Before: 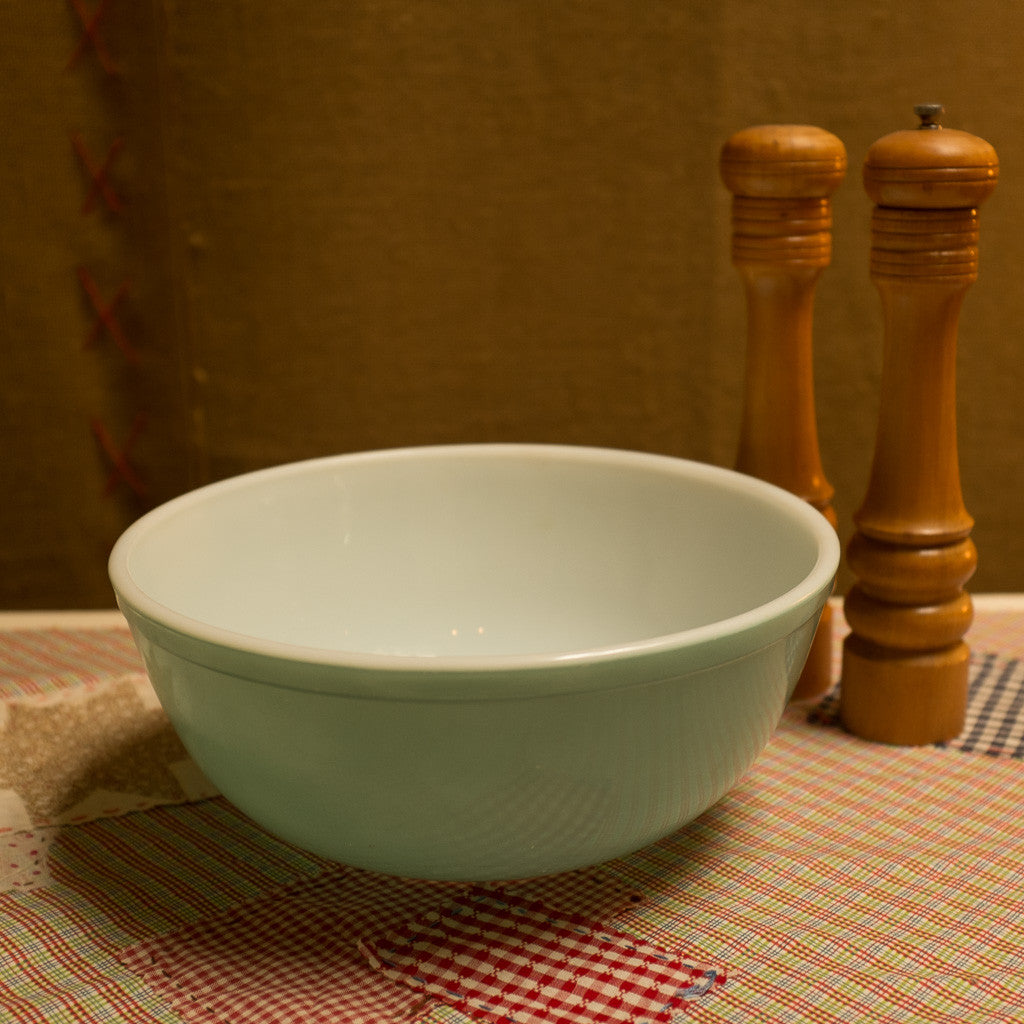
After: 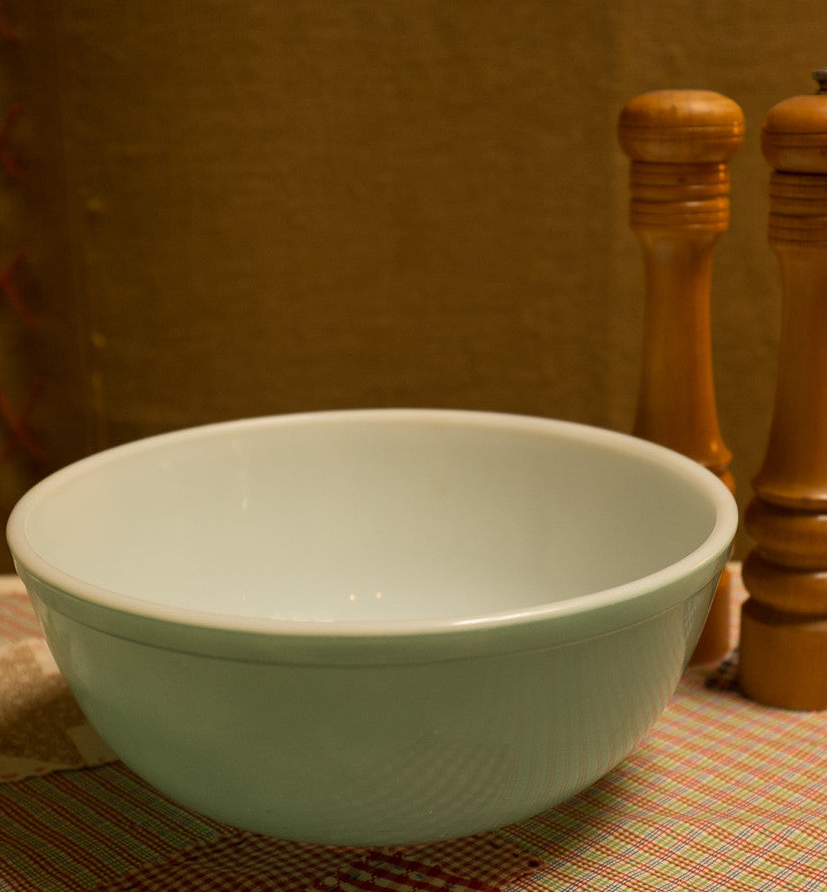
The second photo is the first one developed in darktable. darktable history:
crop: left 9.992%, top 3.465%, right 9.158%, bottom 9.403%
